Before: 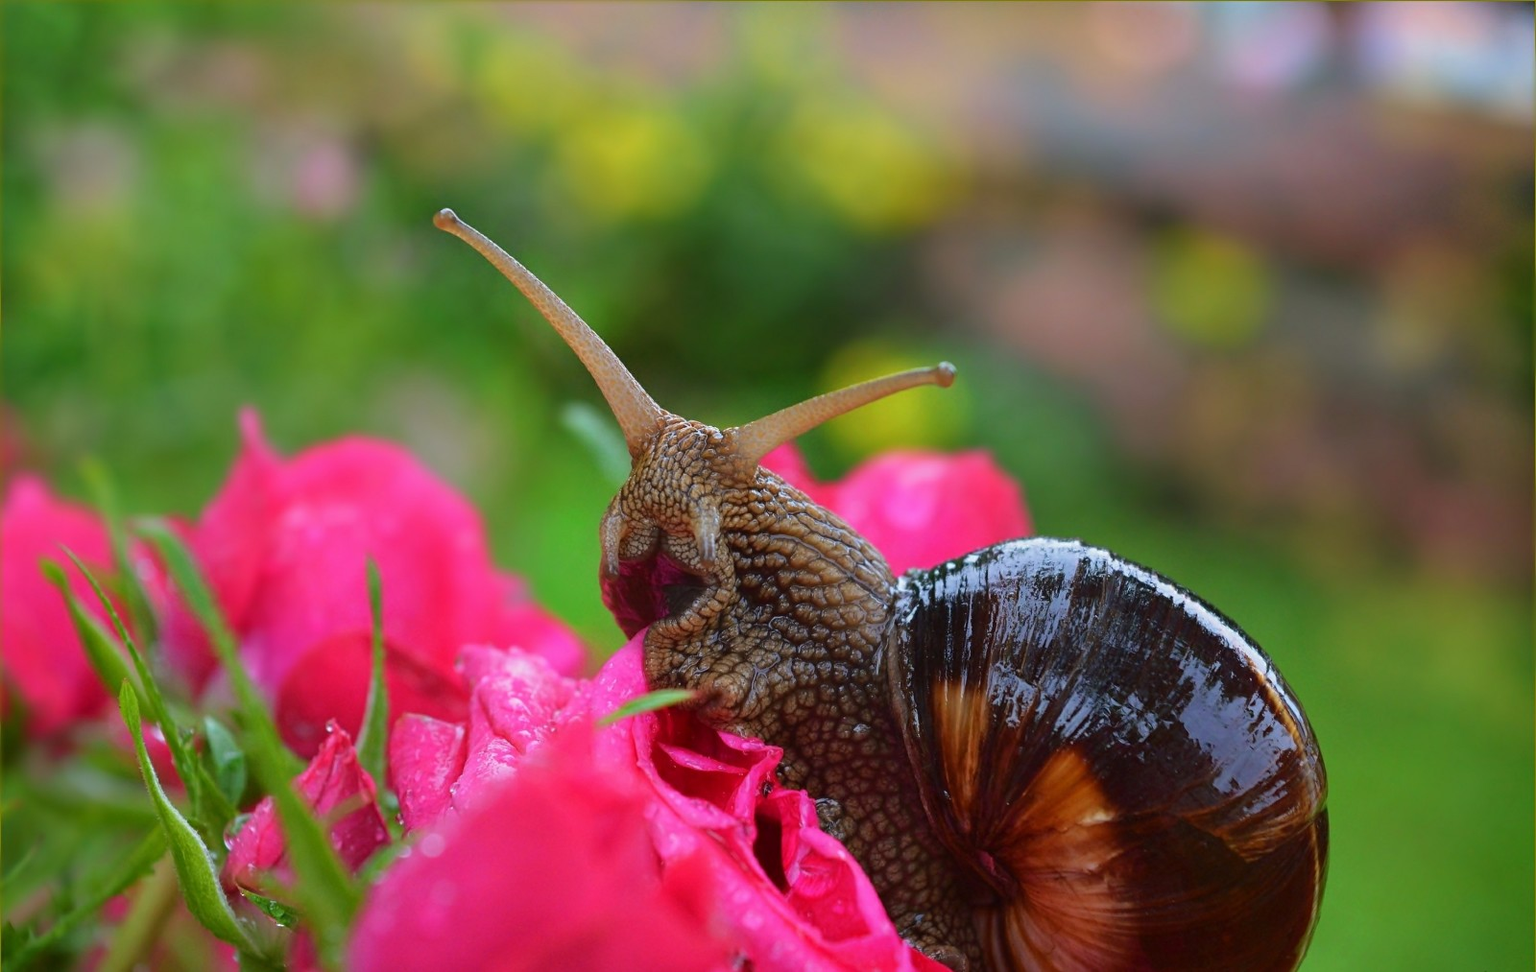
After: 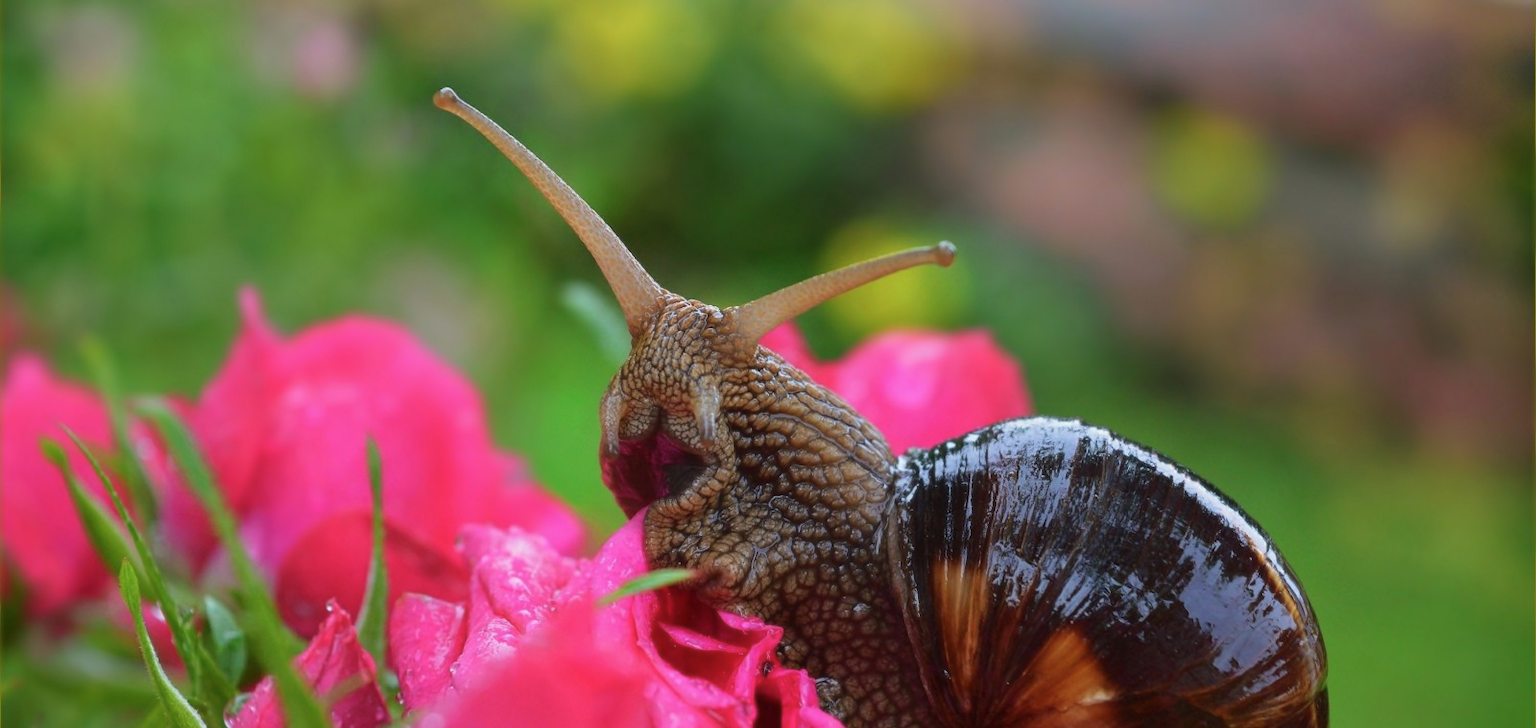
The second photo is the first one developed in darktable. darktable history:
crop and rotate: top 12.5%, bottom 12.5%
soften: size 10%, saturation 50%, brightness 0.2 EV, mix 10%
